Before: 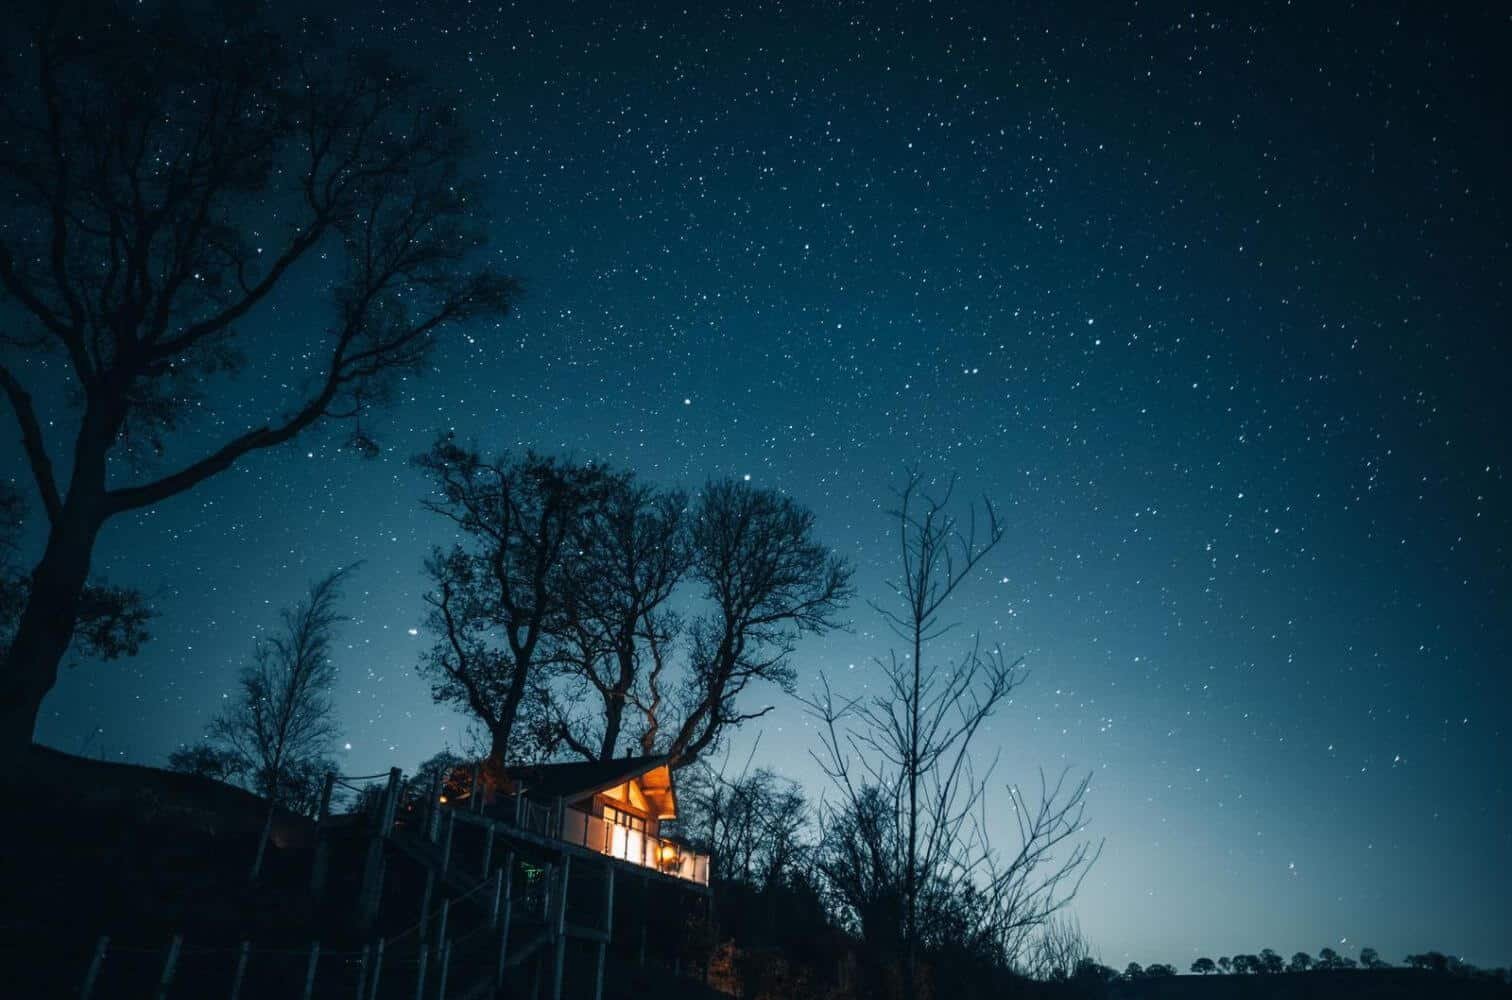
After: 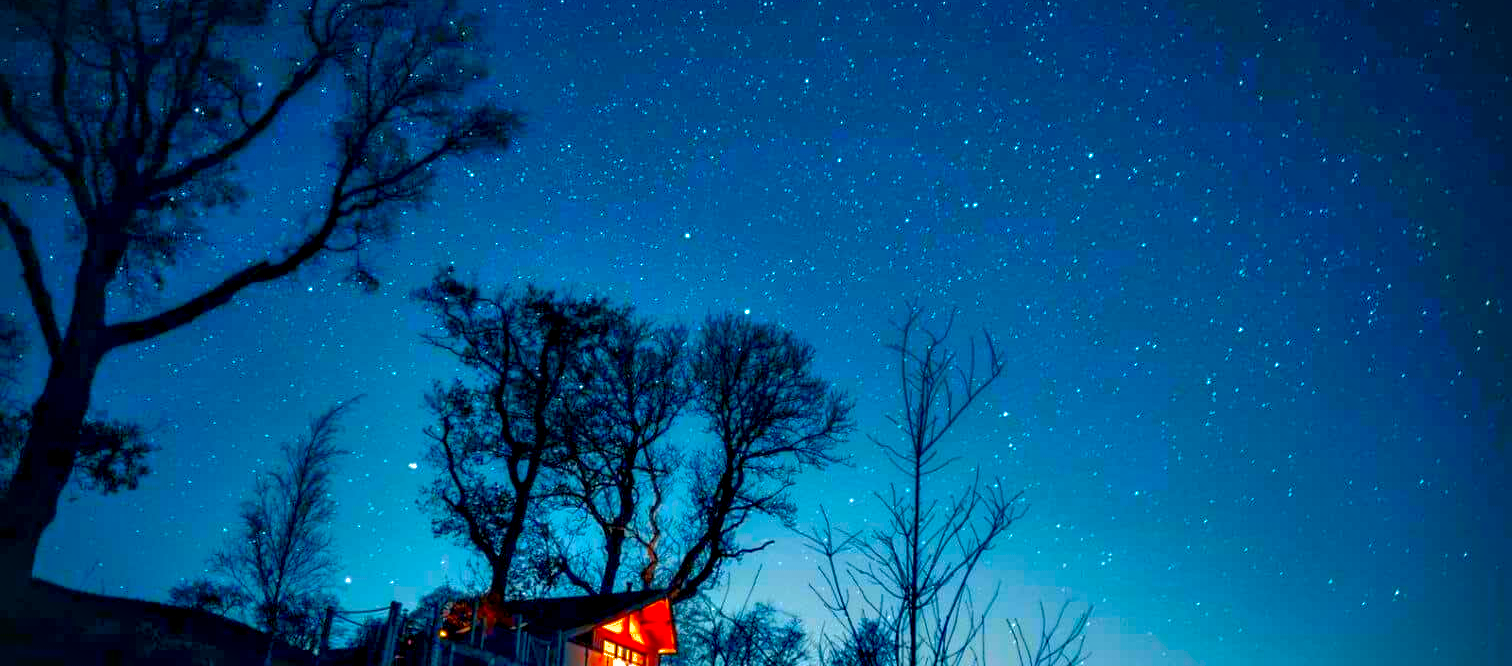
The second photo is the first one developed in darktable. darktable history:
vignetting: fall-off start 88.91%, fall-off radius 43.99%, width/height ratio 1.16, unbound false
crop: top 16.634%, bottom 16.699%
exposure: black level correction 0.001, compensate highlight preservation false
shadows and highlights: highlights -59.79
contrast equalizer: octaves 7, y [[0.6 ×6], [0.55 ×6], [0 ×6], [0 ×6], [0 ×6]]
color correction: highlights b* -0.06, saturation 2.21
